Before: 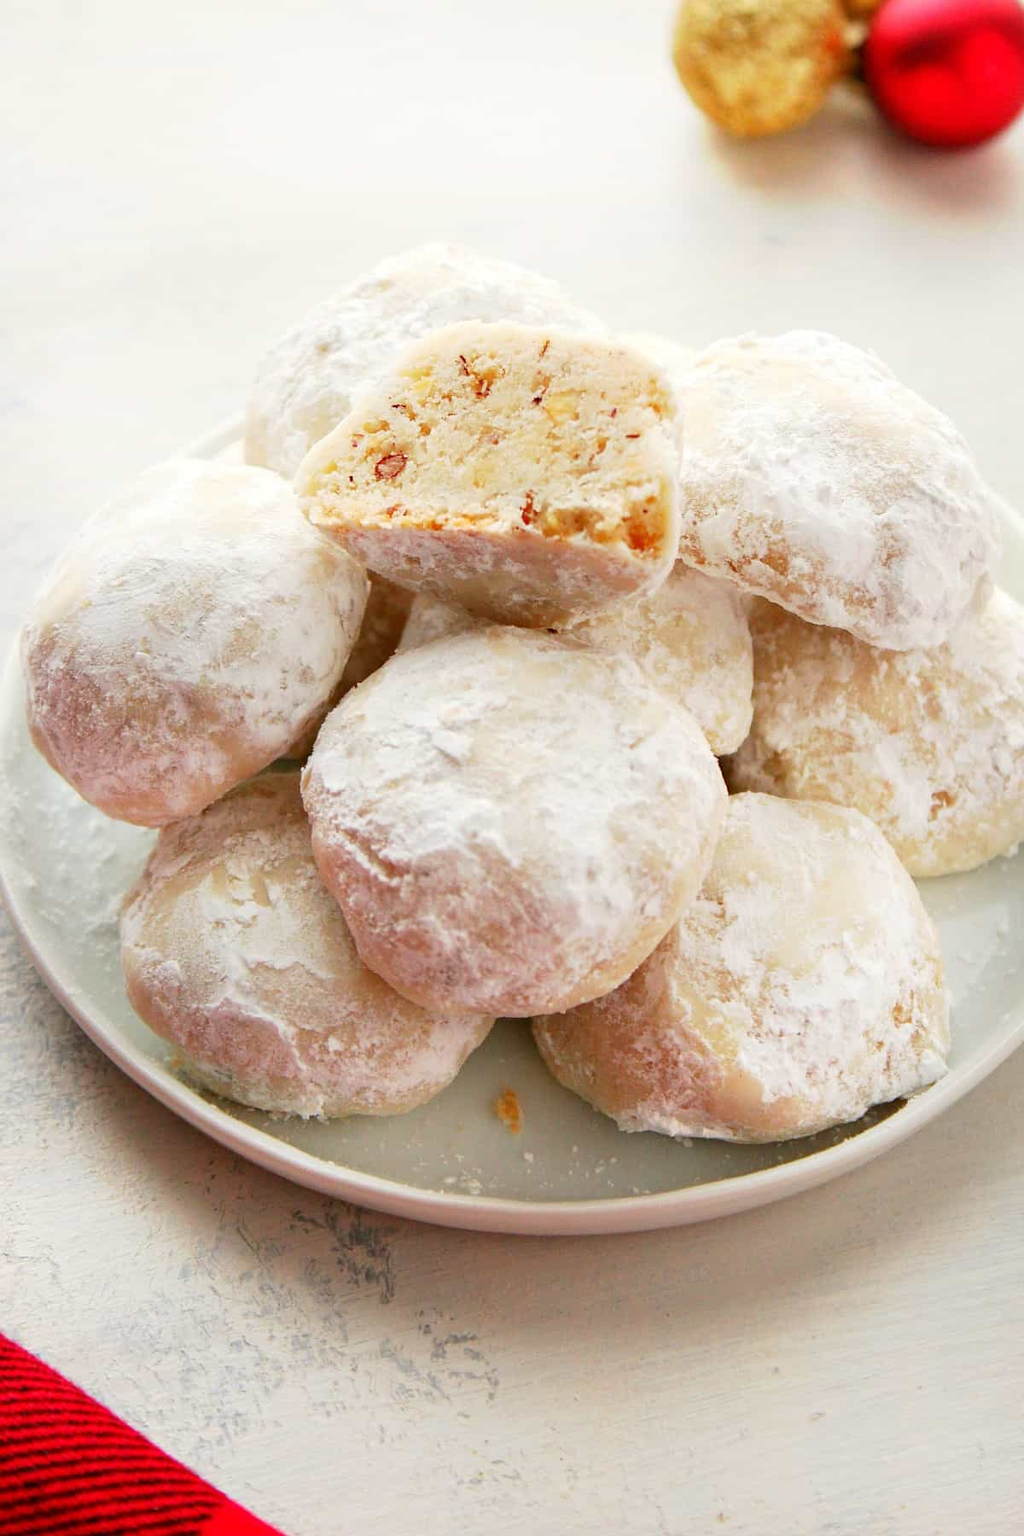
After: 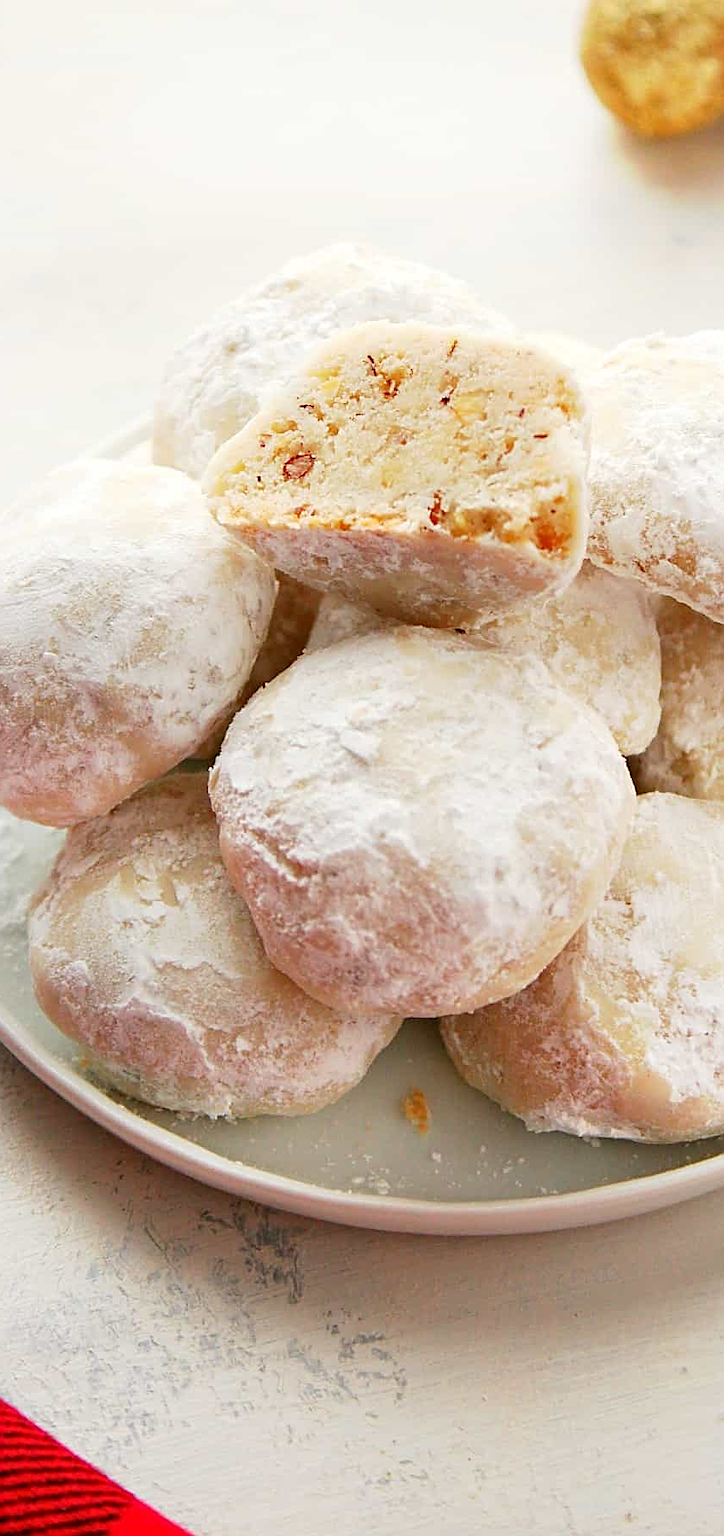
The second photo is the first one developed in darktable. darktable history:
sharpen: on, module defaults
crop and rotate: left 9.061%, right 20.142%
